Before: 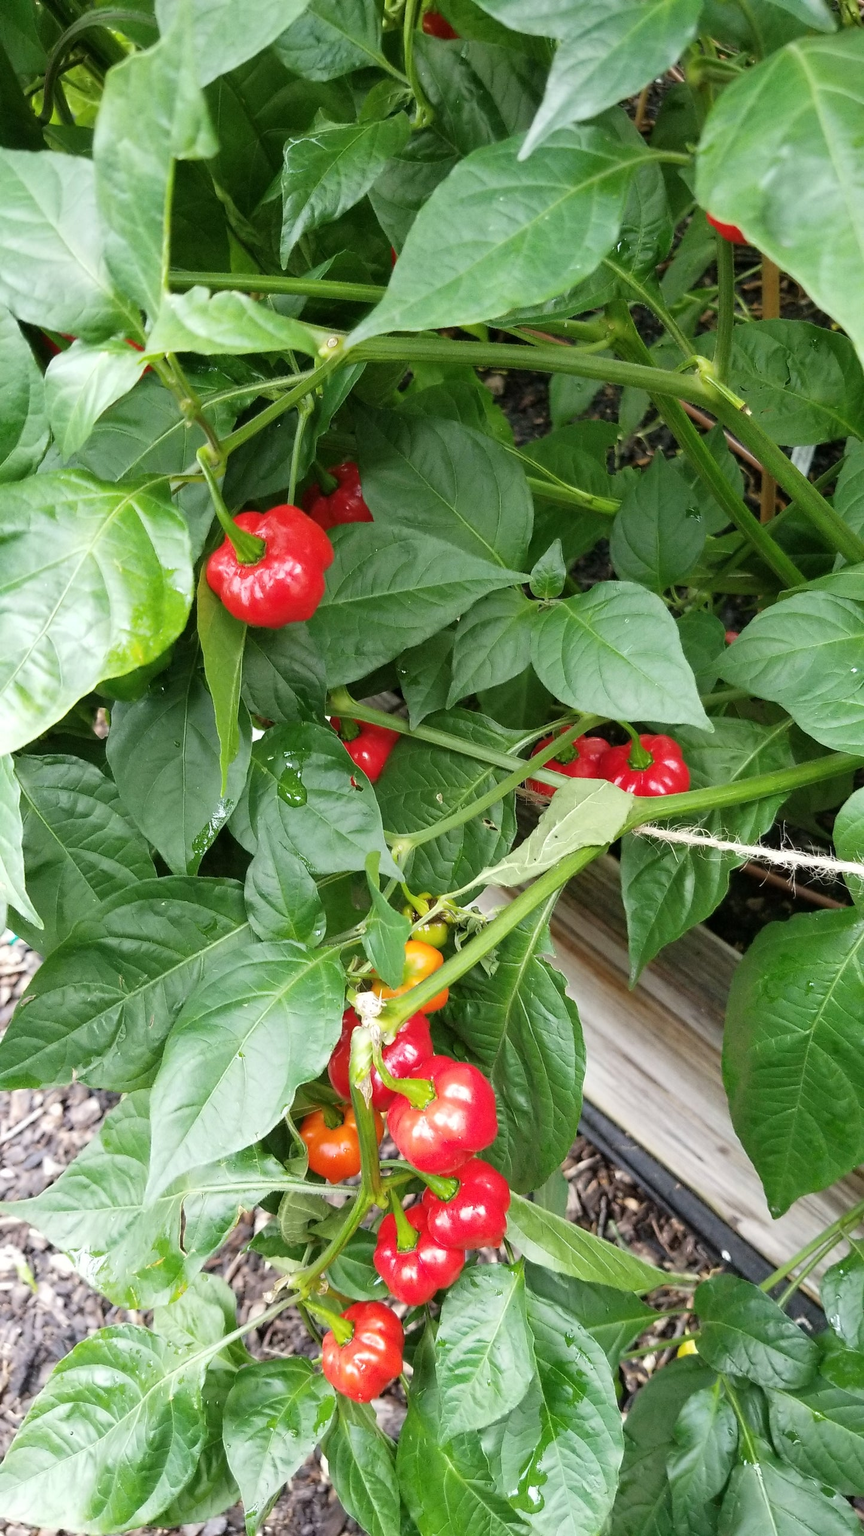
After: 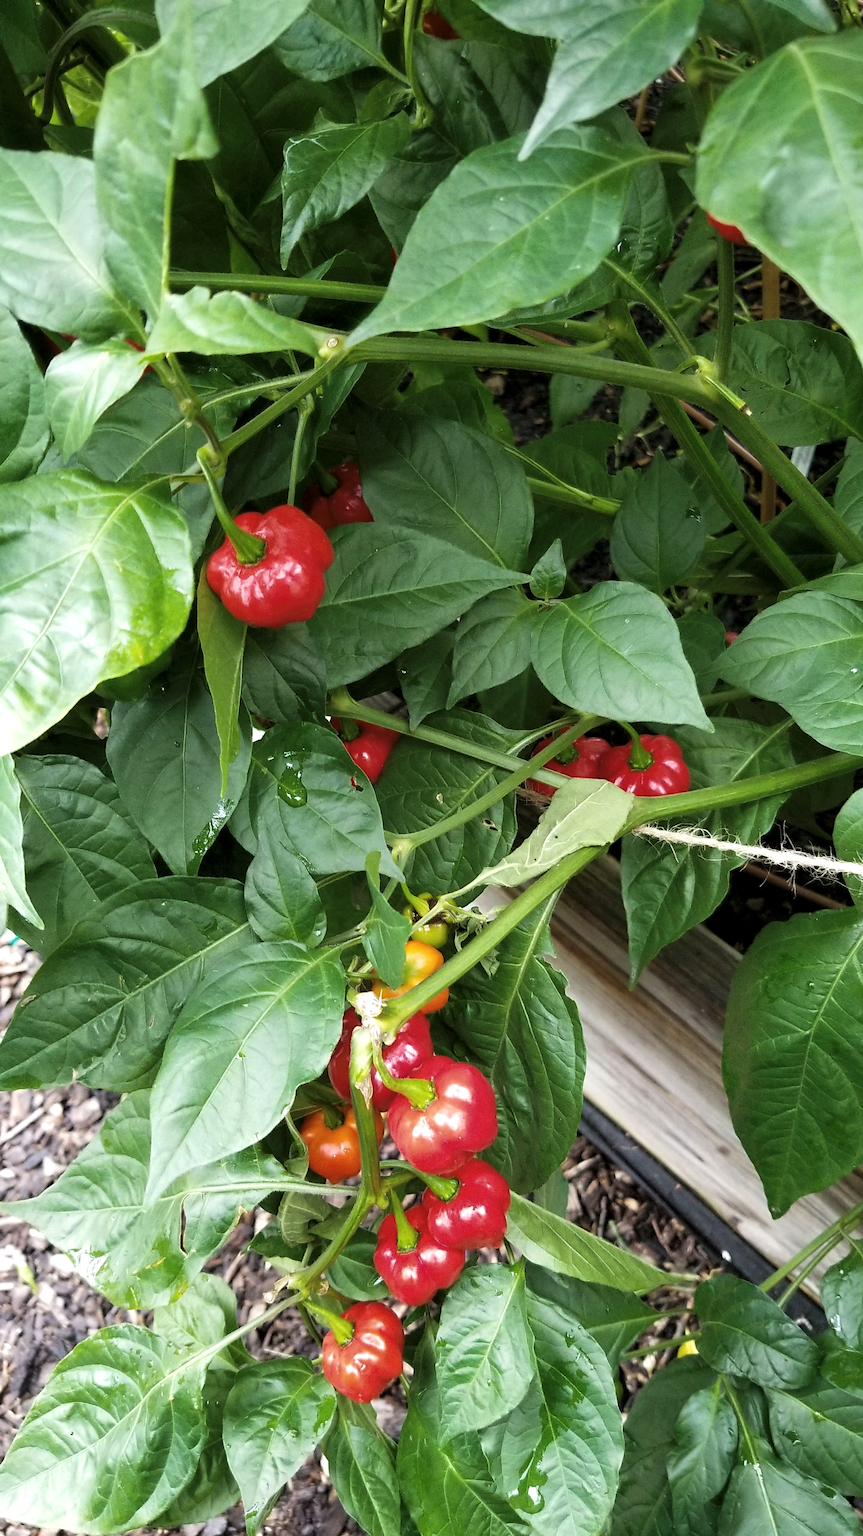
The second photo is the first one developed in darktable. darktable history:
levels: levels [0.029, 0.545, 0.971]
velvia: strength 15%
